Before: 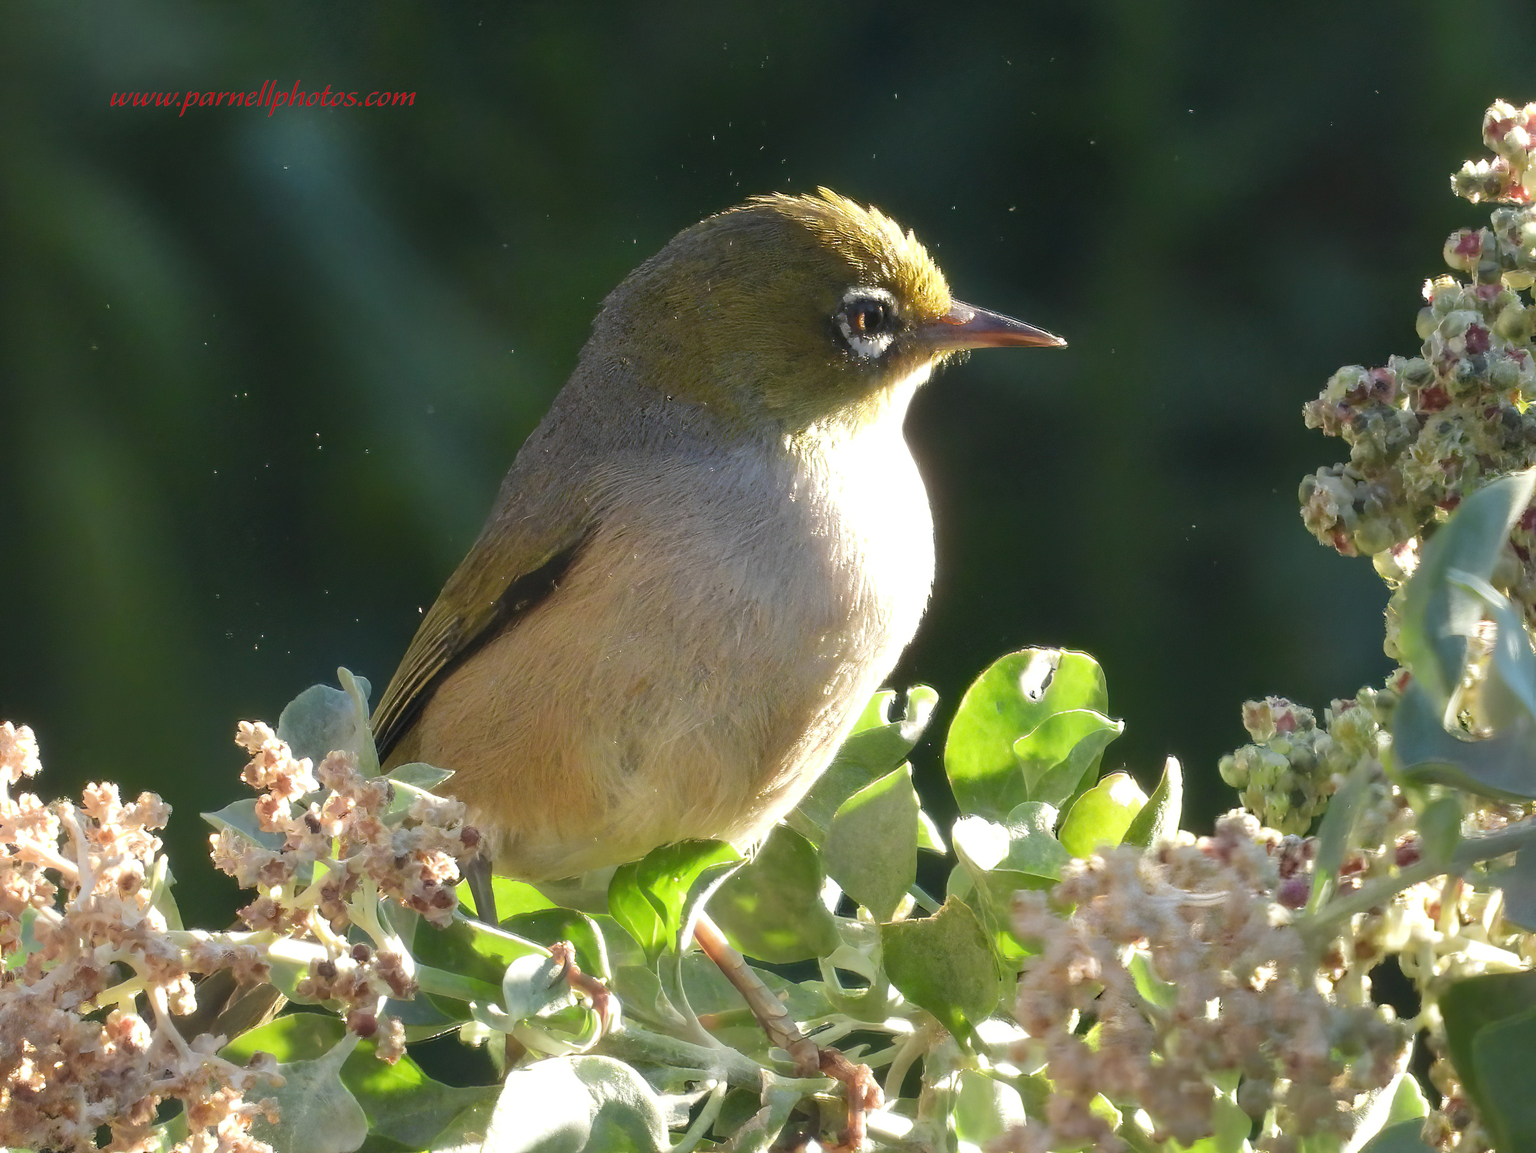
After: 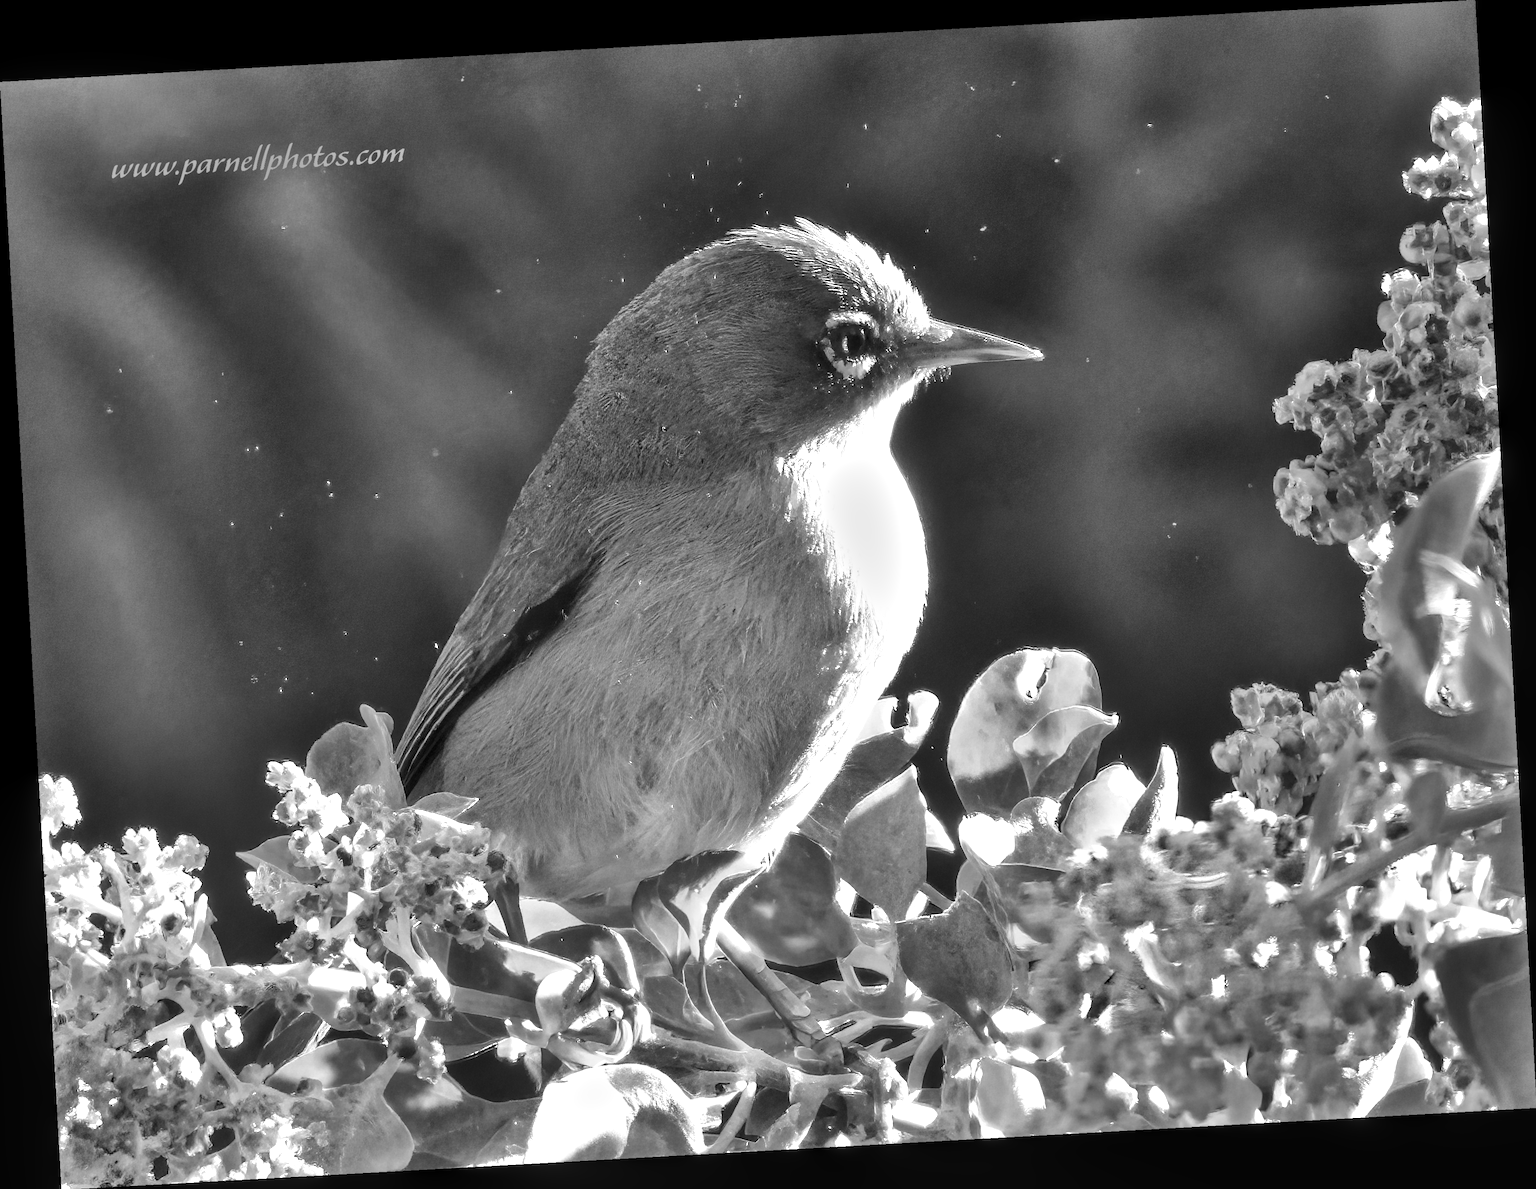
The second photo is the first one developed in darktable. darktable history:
color correction: highlights a* 4.02, highlights b* 4.98, shadows a* -7.55, shadows b* 4.98
monochrome: a 26.22, b 42.67, size 0.8
local contrast: on, module defaults
tone equalizer: -8 EV -0.75 EV, -7 EV -0.7 EV, -6 EV -0.6 EV, -5 EV -0.4 EV, -3 EV 0.4 EV, -2 EV 0.6 EV, -1 EV 0.7 EV, +0 EV 0.75 EV, edges refinement/feathering 500, mask exposure compensation -1.57 EV, preserve details no
shadows and highlights: shadows 75, highlights -60.85, soften with gaussian
rotate and perspective: rotation -3.18°, automatic cropping off
